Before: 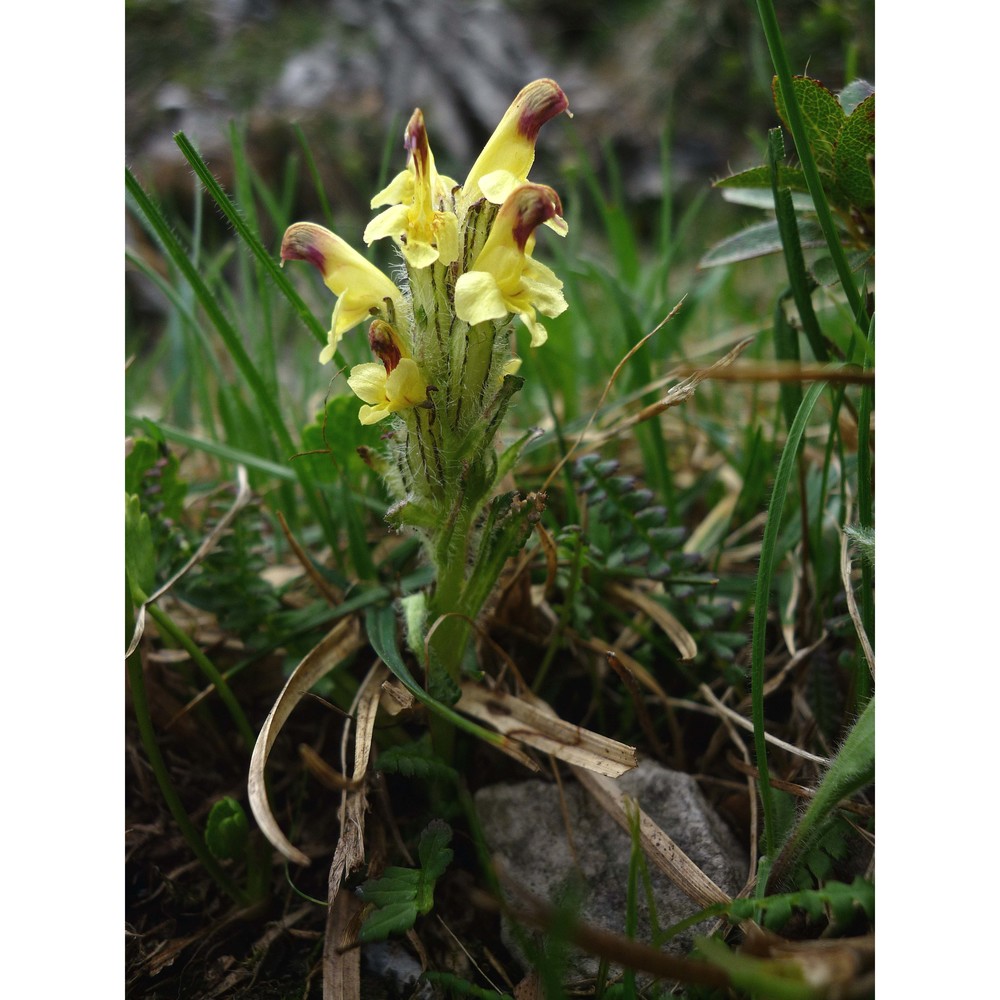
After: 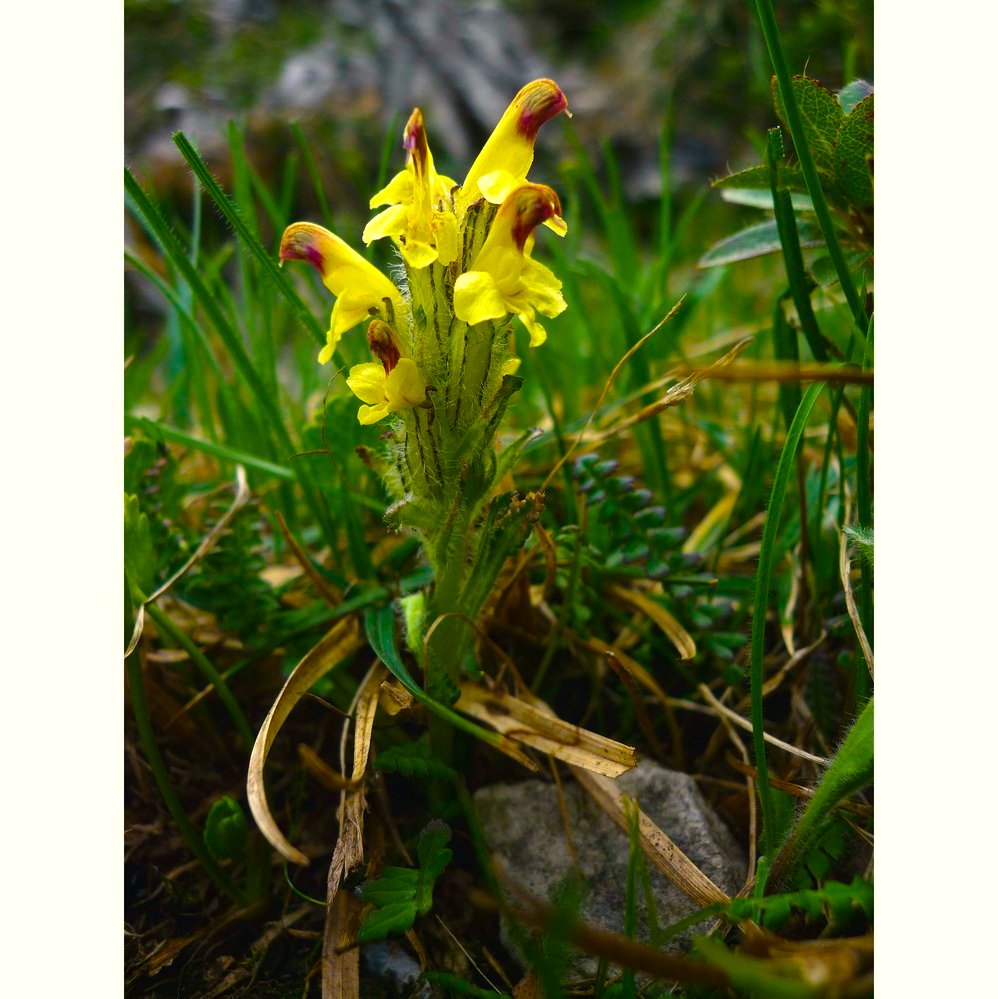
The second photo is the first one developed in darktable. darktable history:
crop and rotate: left 0.136%, bottom 0.014%
color balance rgb: shadows lift › chroma 2.014%, shadows lift › hue 135.09°, highlights gain › chroma 3.07%, highlights gain › hue 78.43°, linear chroma grading › global chroma 49.962%, perceptual saturation grading › global saturation 10.641%, perceptual brilliance grading › highlights 2.953%, global vibrance 45.402%
